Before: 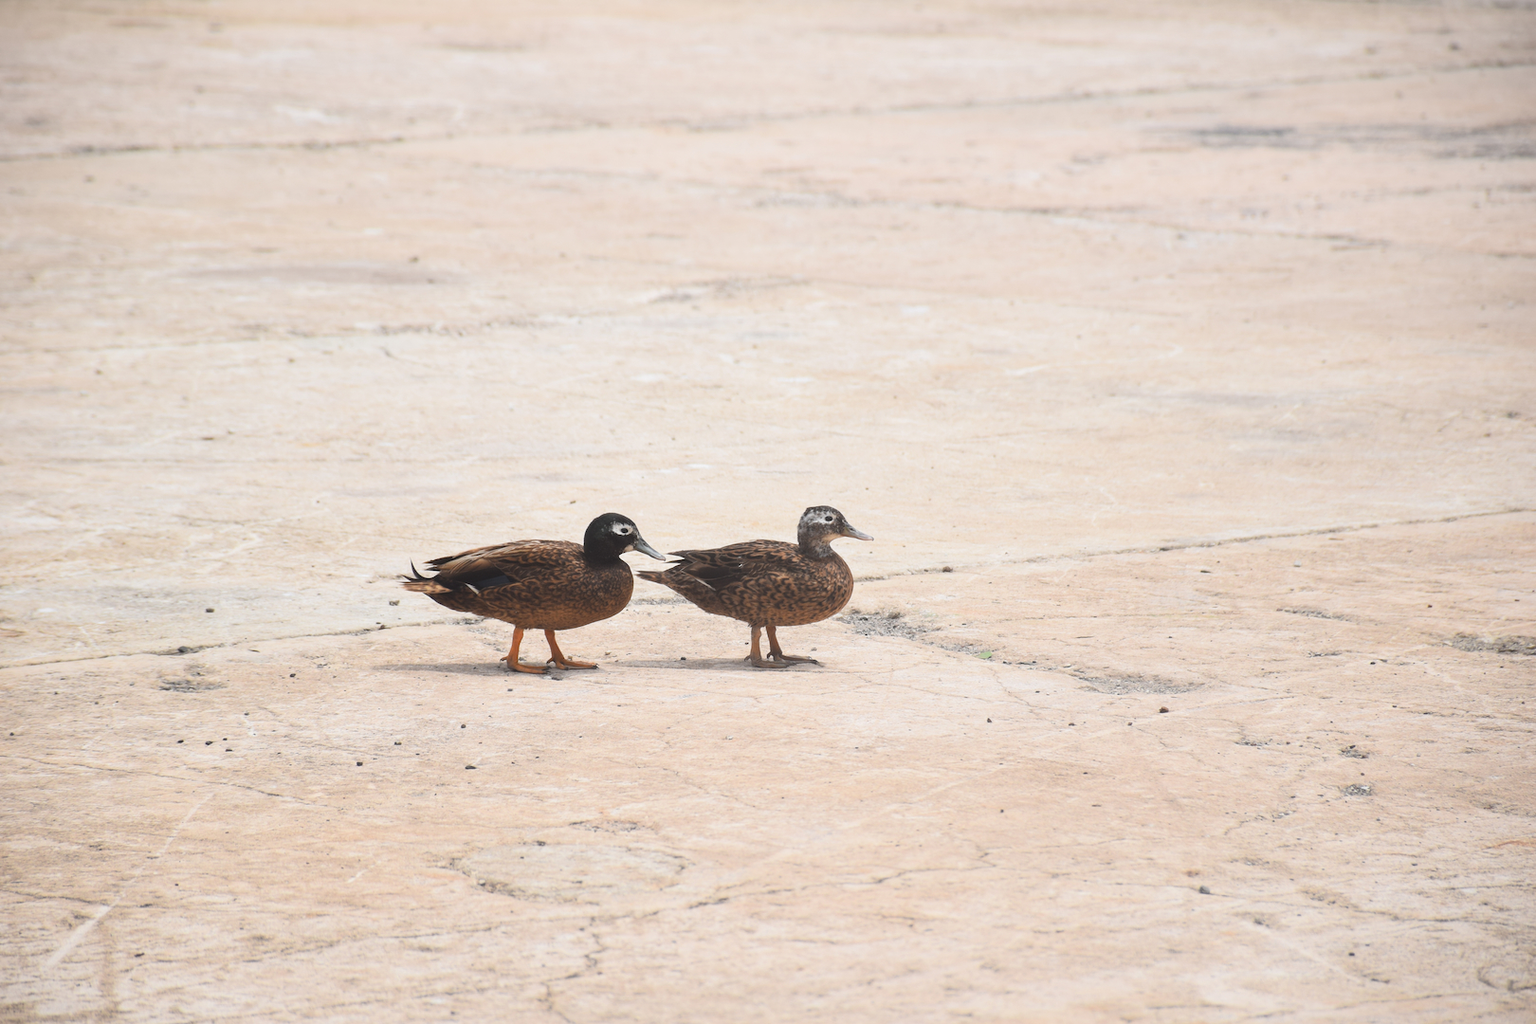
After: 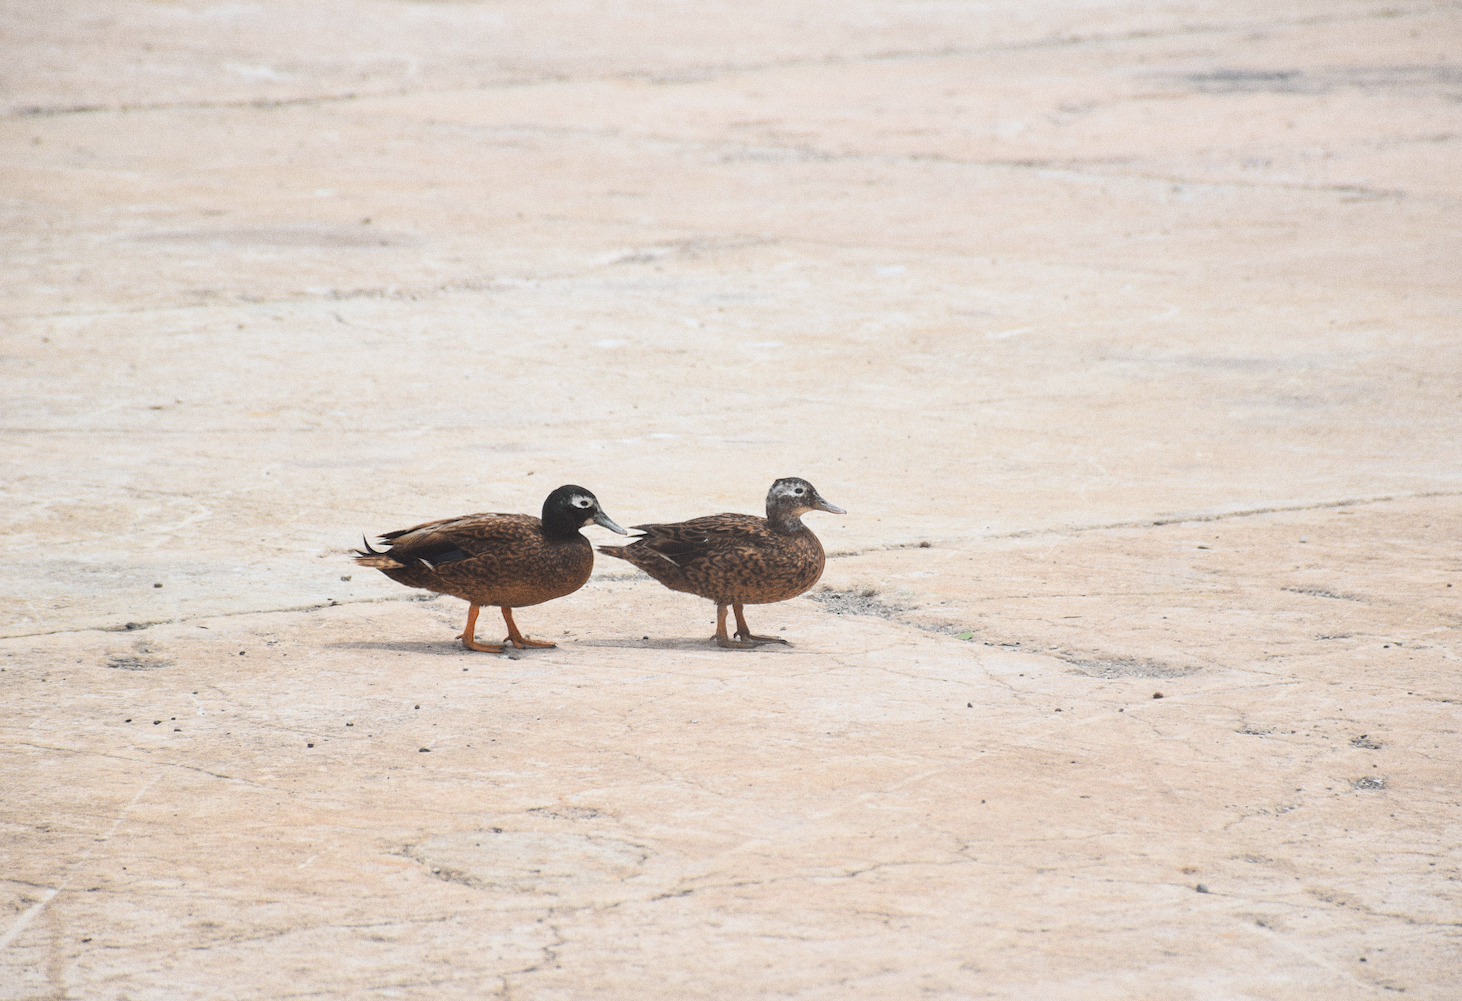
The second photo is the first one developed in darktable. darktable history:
rotate and perspective: lens shift (horizontal) -0.055, automatic cropping off
grain: on, module defaults
crop: left 3.305%, top 6.436%, right 6.389%, bottom 3.258%
white balance: red 0.986, blue 1.01
